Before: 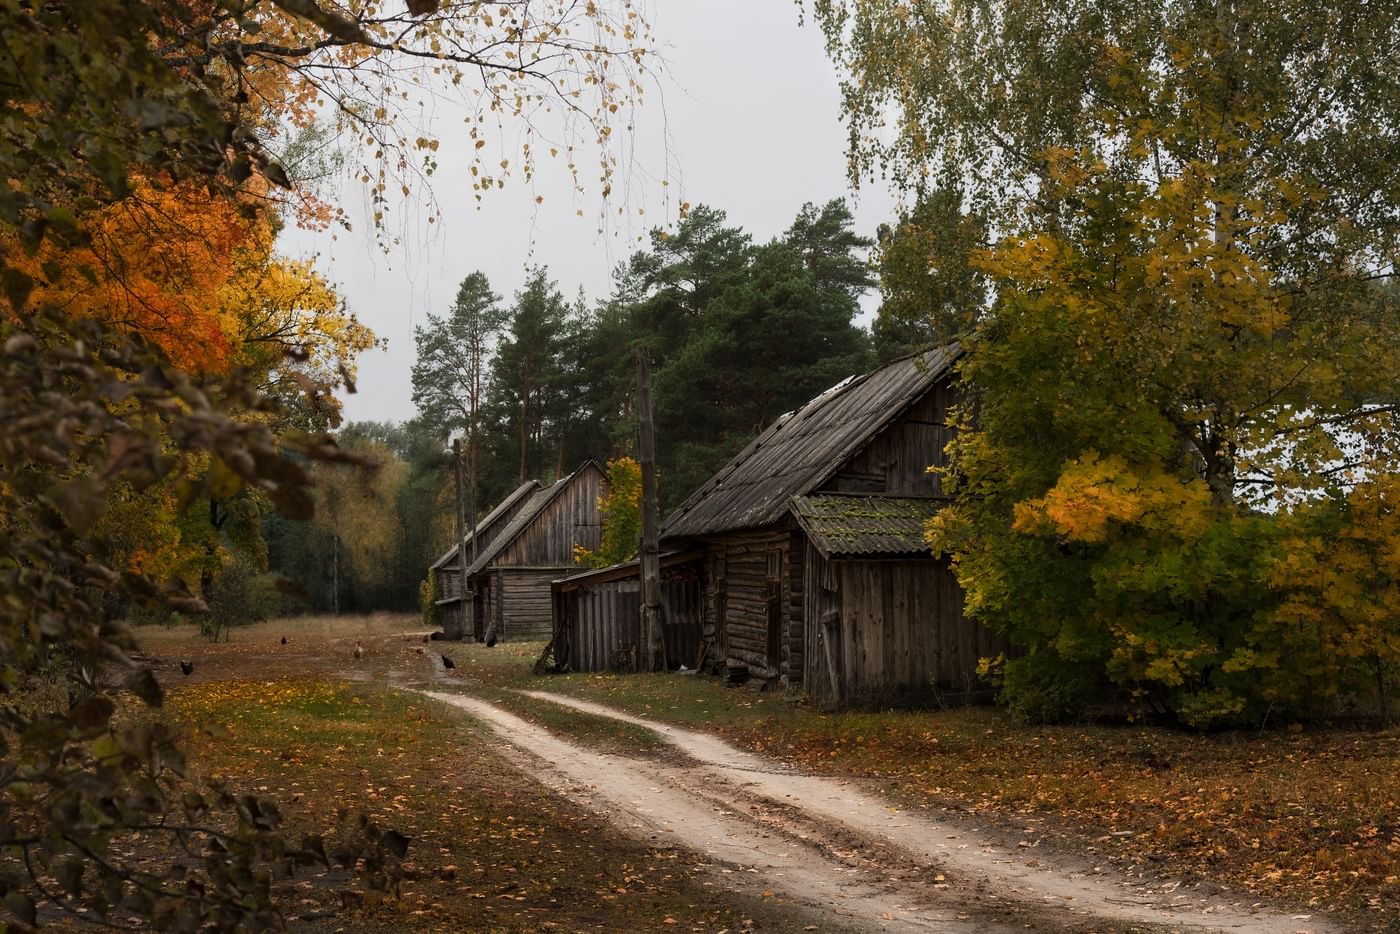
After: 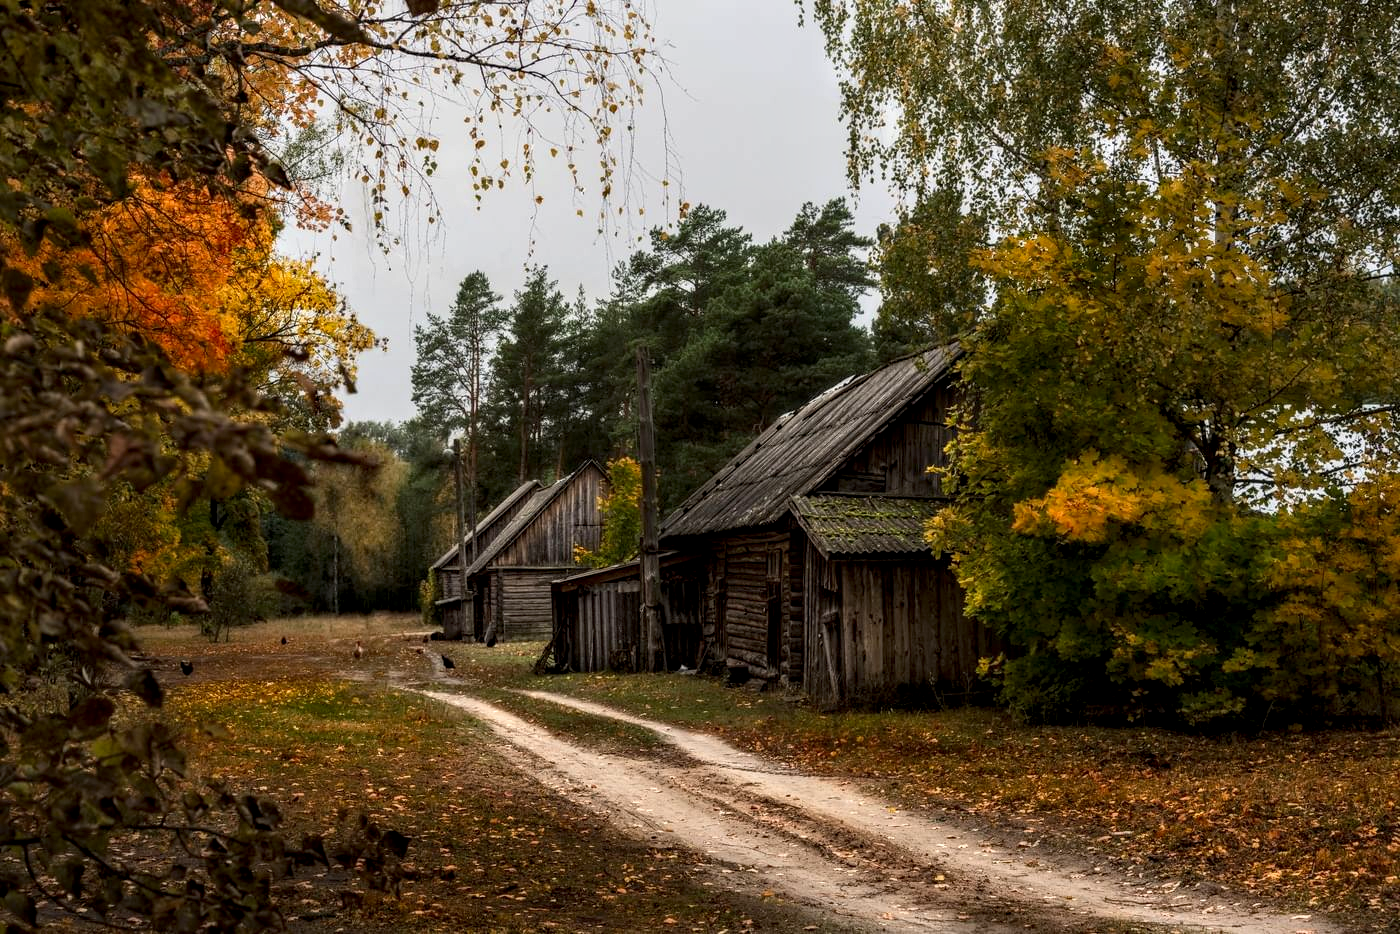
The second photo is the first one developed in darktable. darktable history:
contrast brightness saturation: contrast 0.08, saturation 0.2
haze removal: compatibility mode true, adaptive false
local contrast: highlights 25%, detail 150%
